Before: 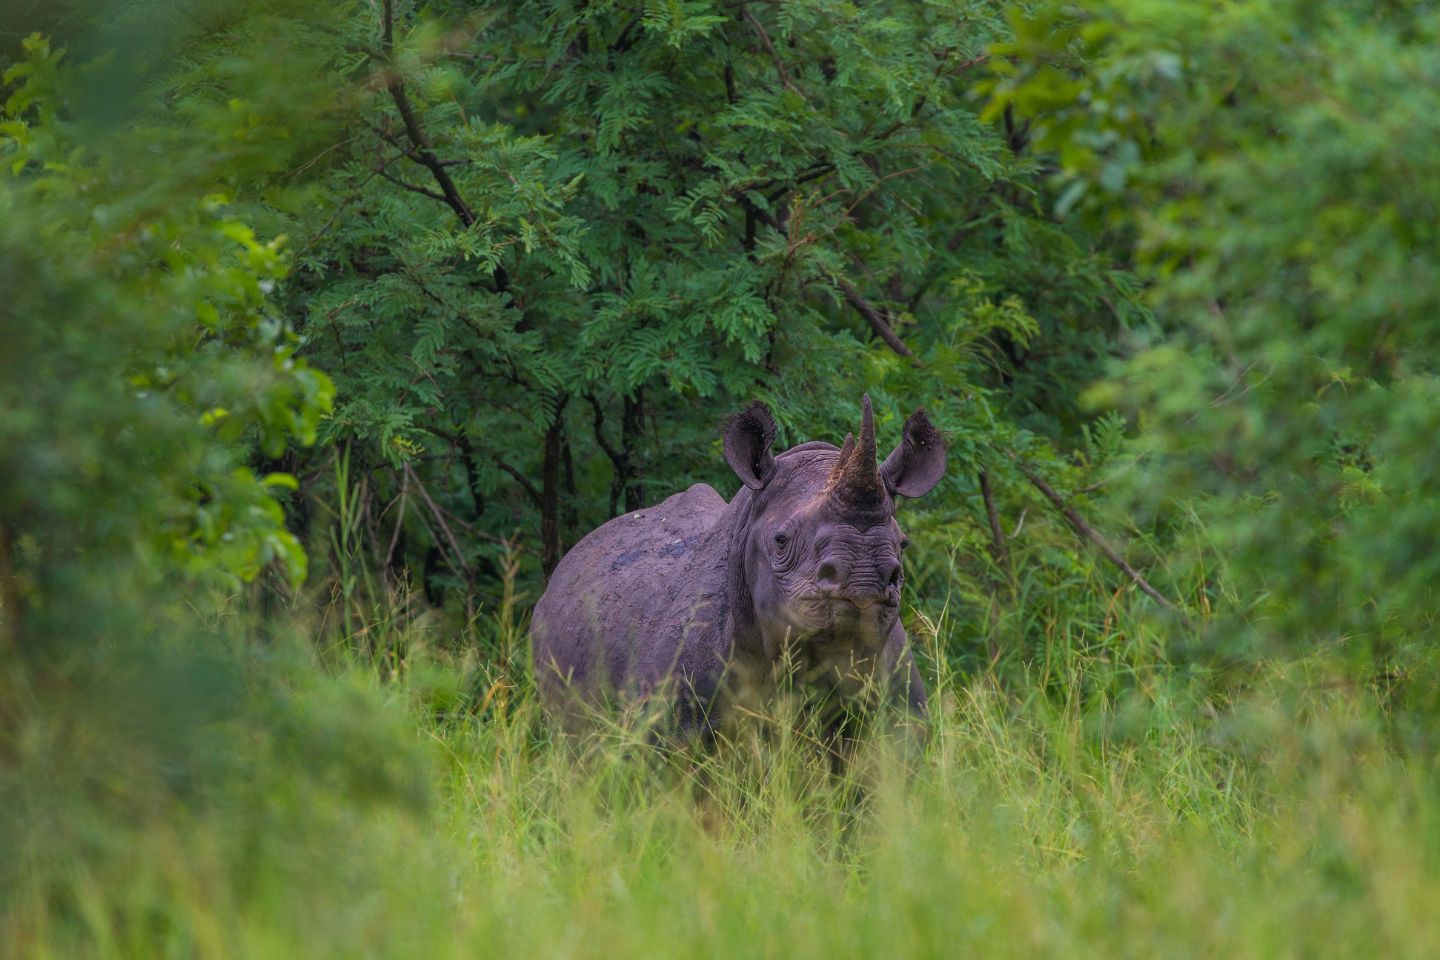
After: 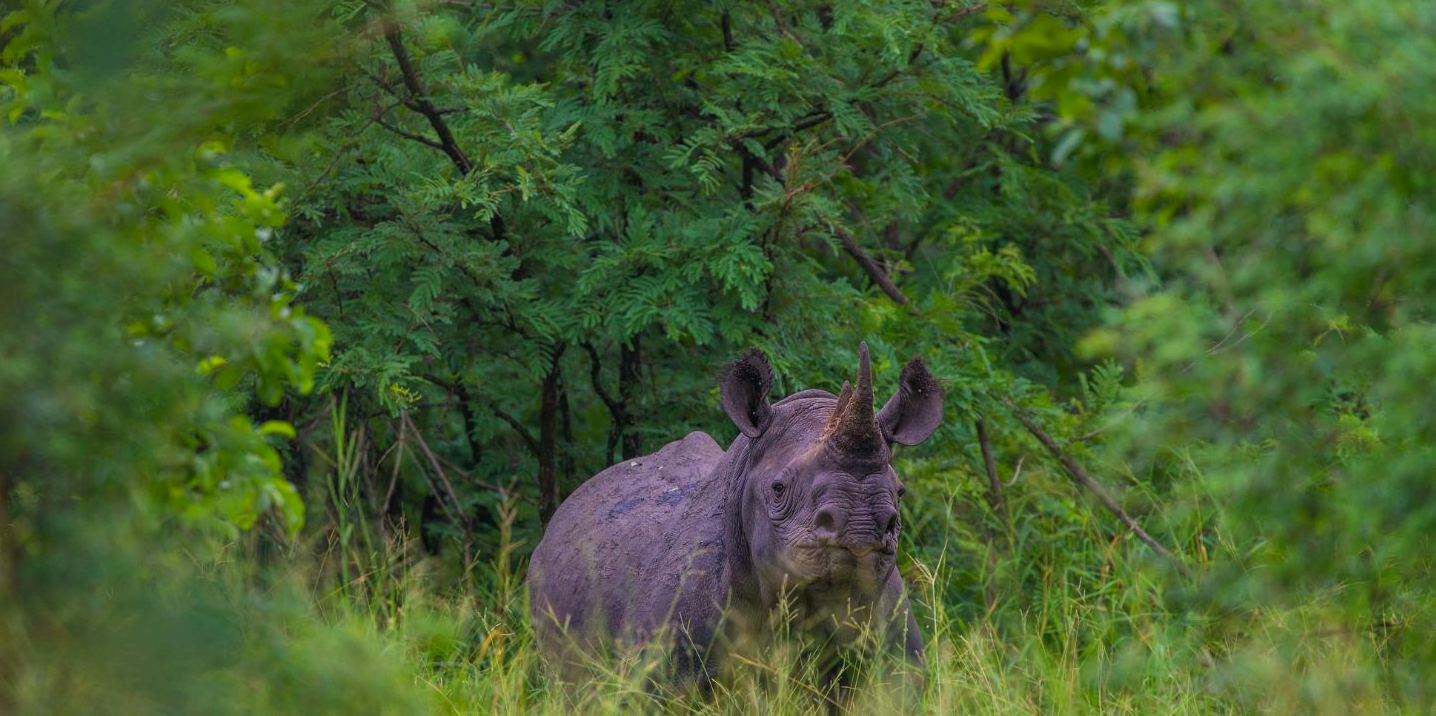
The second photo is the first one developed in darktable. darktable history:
color zones: curves: ch0 [(0.068, 0.464) (0.25, 0.5) (0.48, 0.508) (0.75, 0.536) (0.886, 0.476) (0.967, 0.456)]; ch1 [(0.066, 0.456) (0.25, 0.5) (0.616, 0.508) (0.746, 0.56) (0.934, 0.444)]
contrast brightness saturation: saturation 0.101
crop: left 0.22%, top 5.495%, bottom 19.845%
